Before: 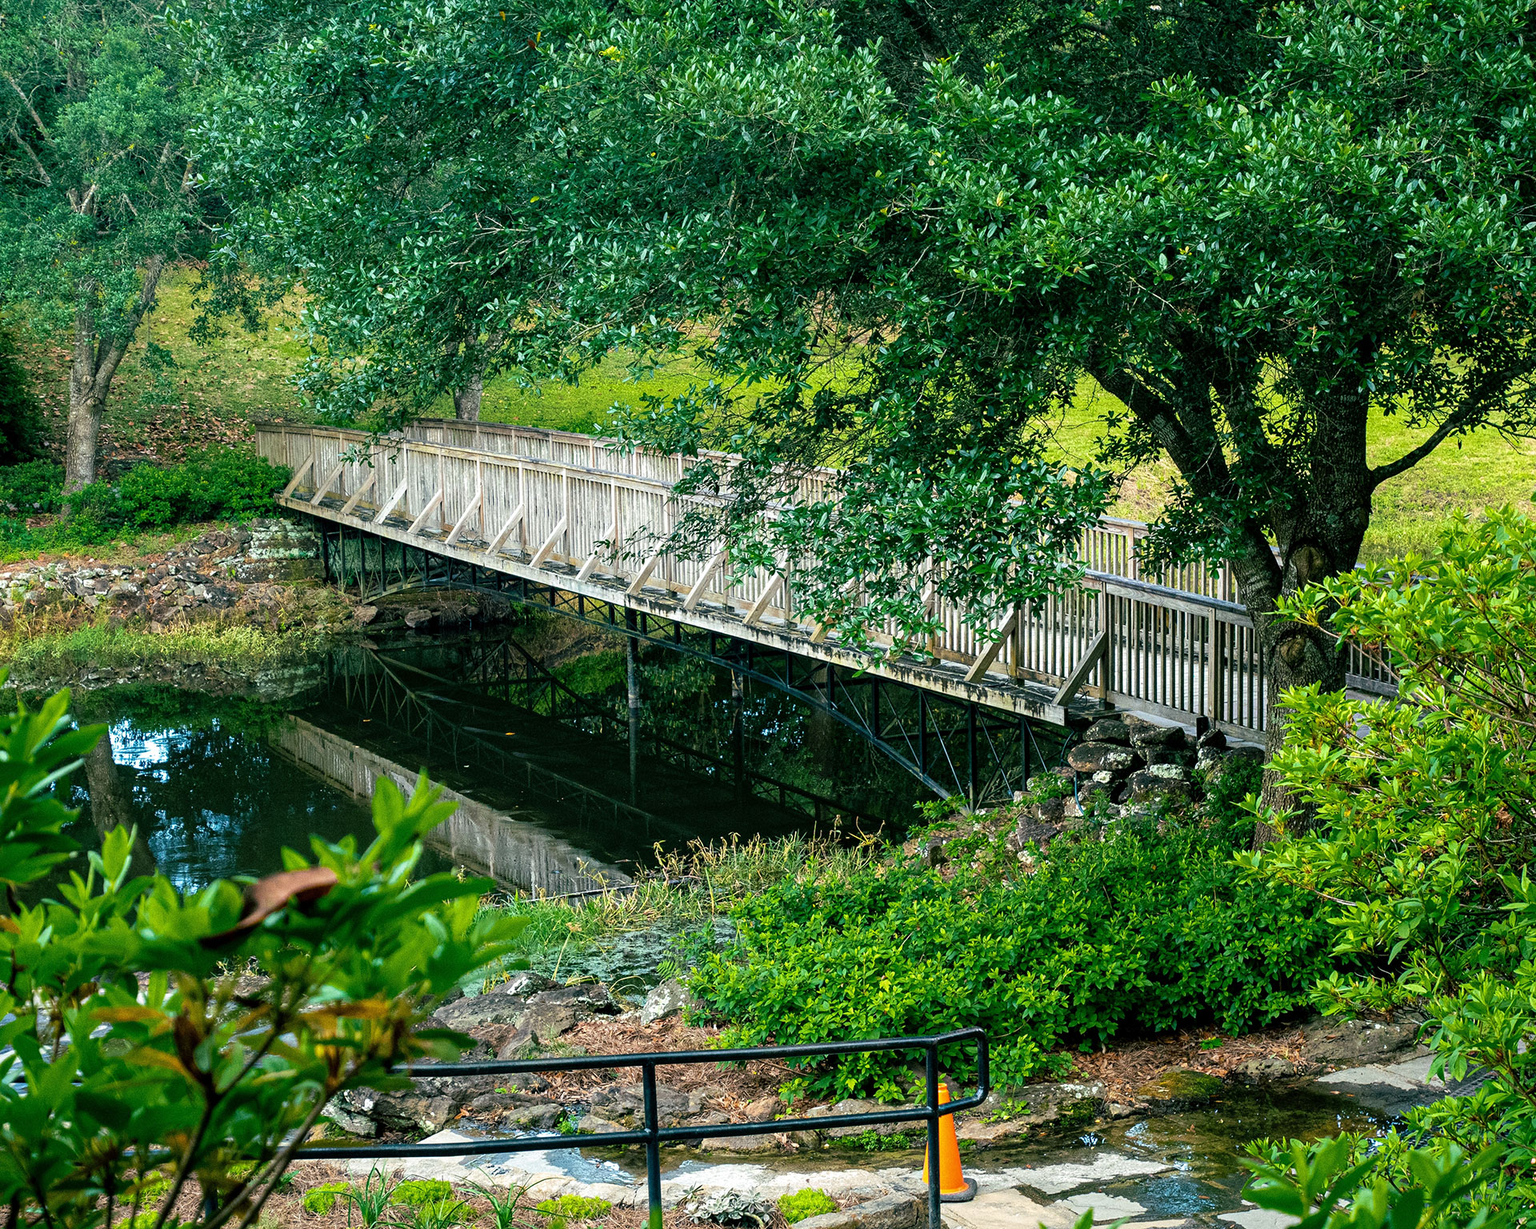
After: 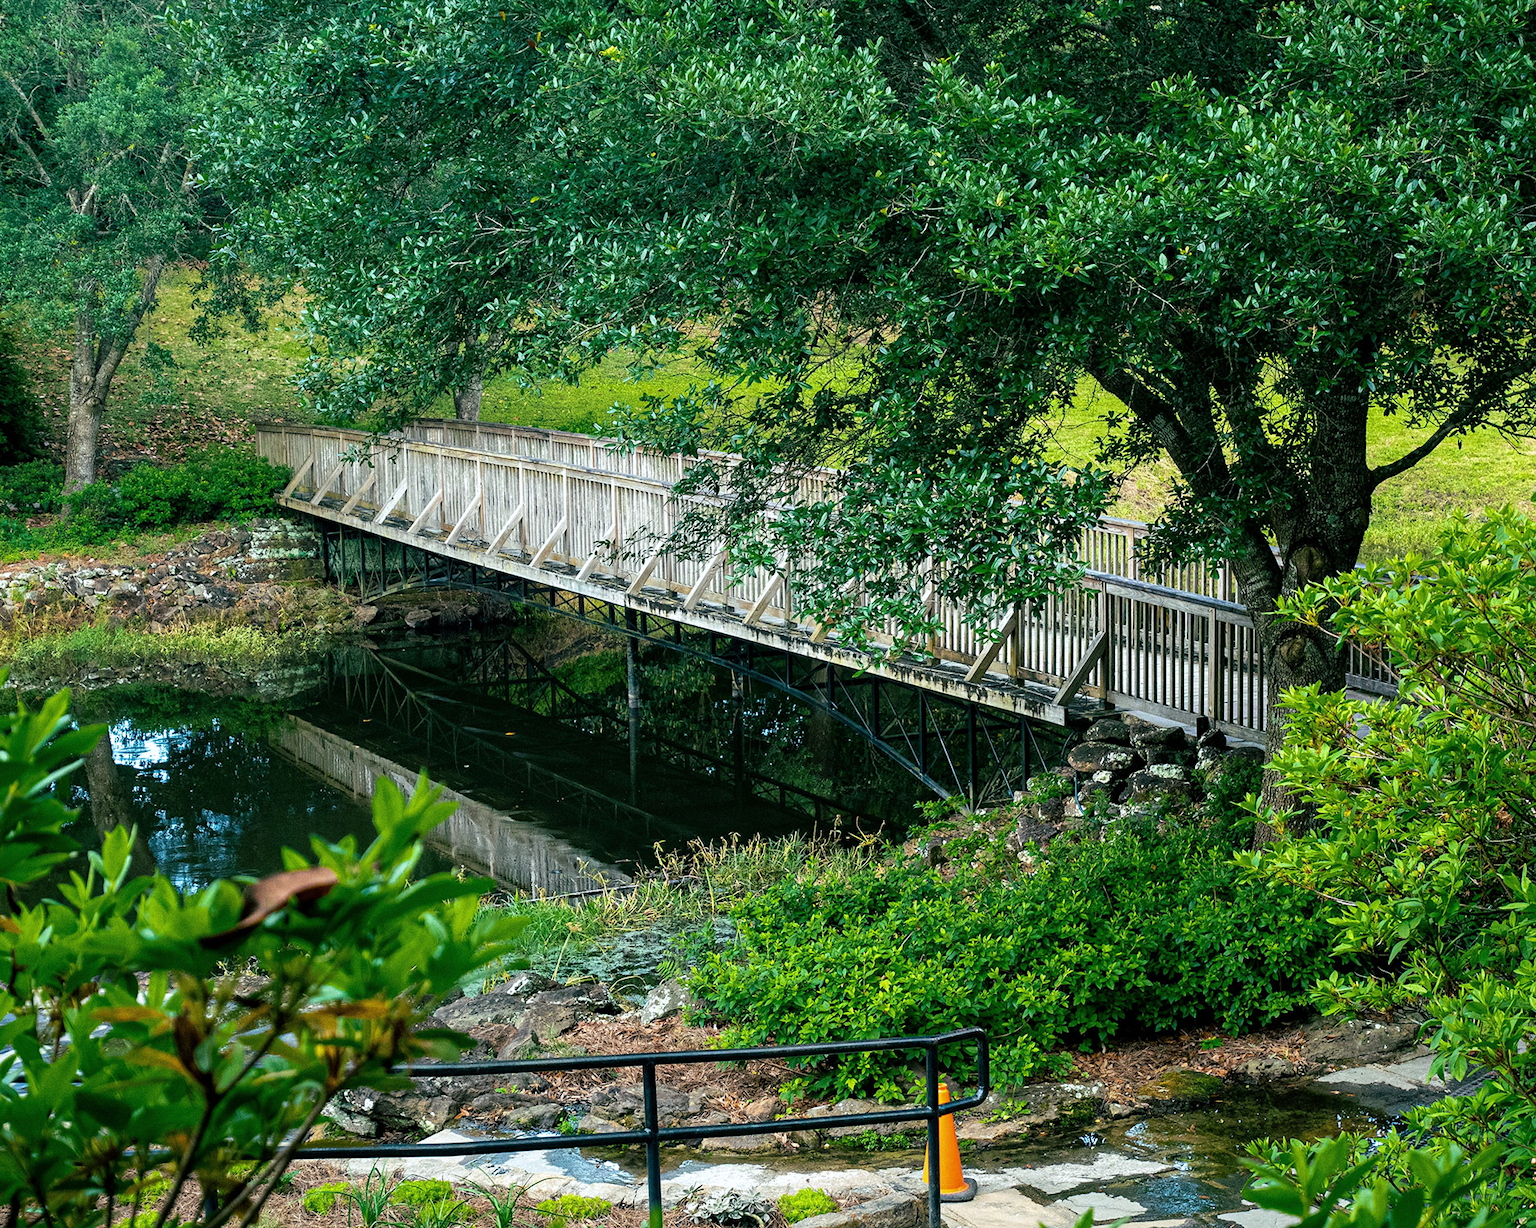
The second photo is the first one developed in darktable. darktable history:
levels: levels [0, 0.51, 1]
white balance: red 0.982, blue 1.018
color correction: highlights a* 0.003, highlights b* -0.283
